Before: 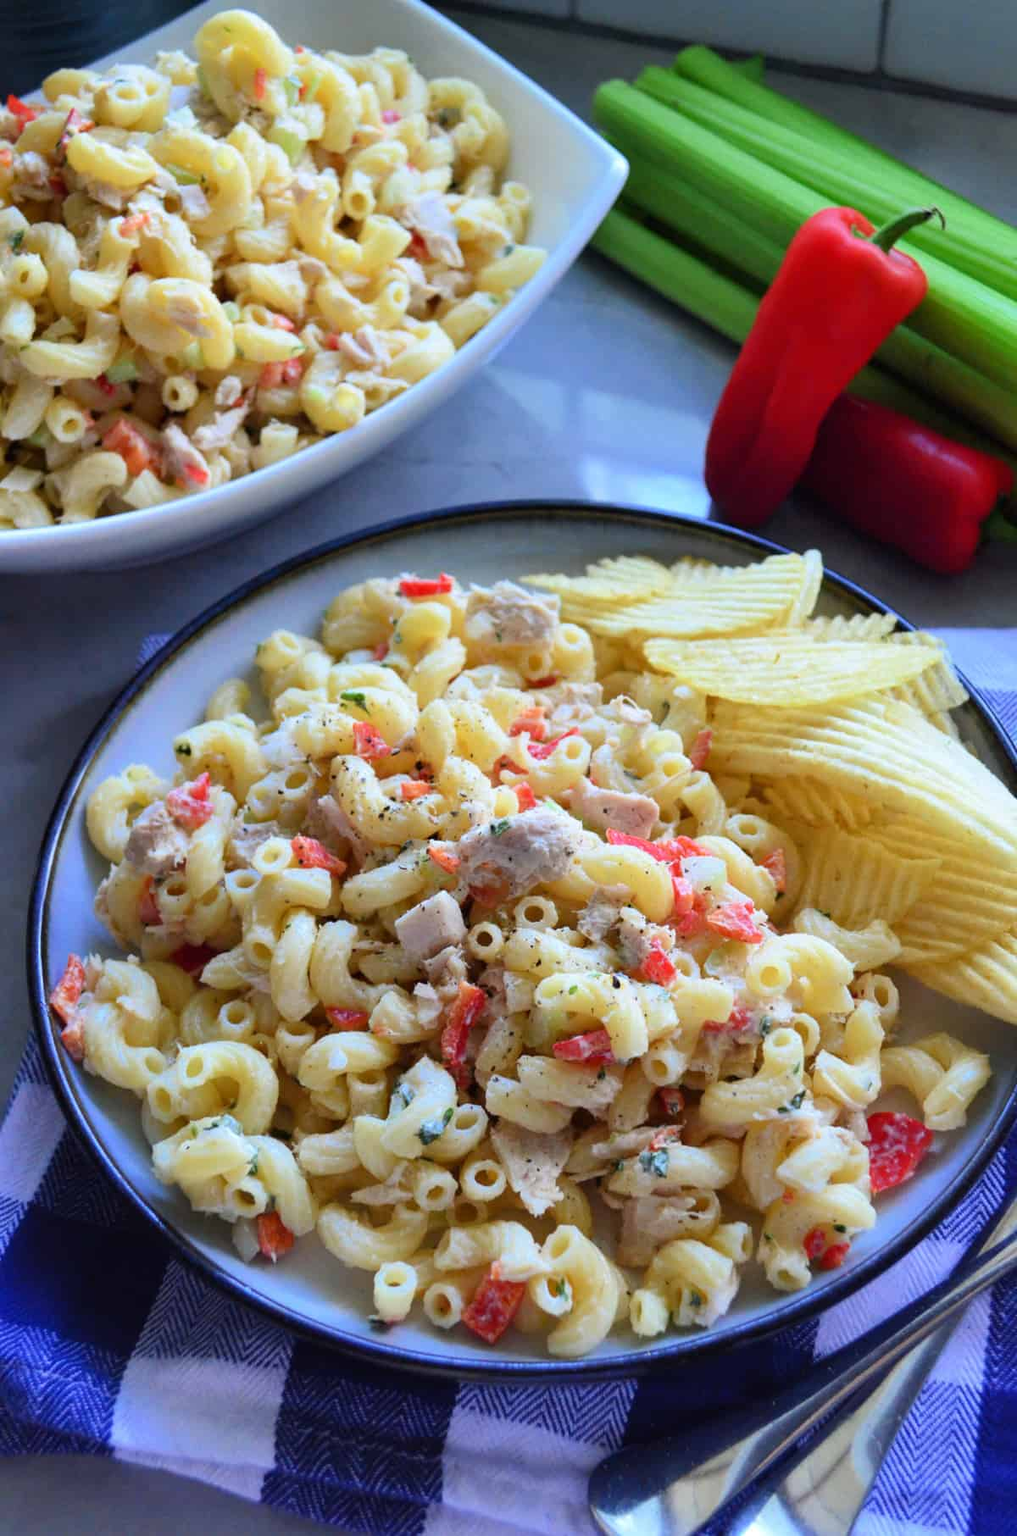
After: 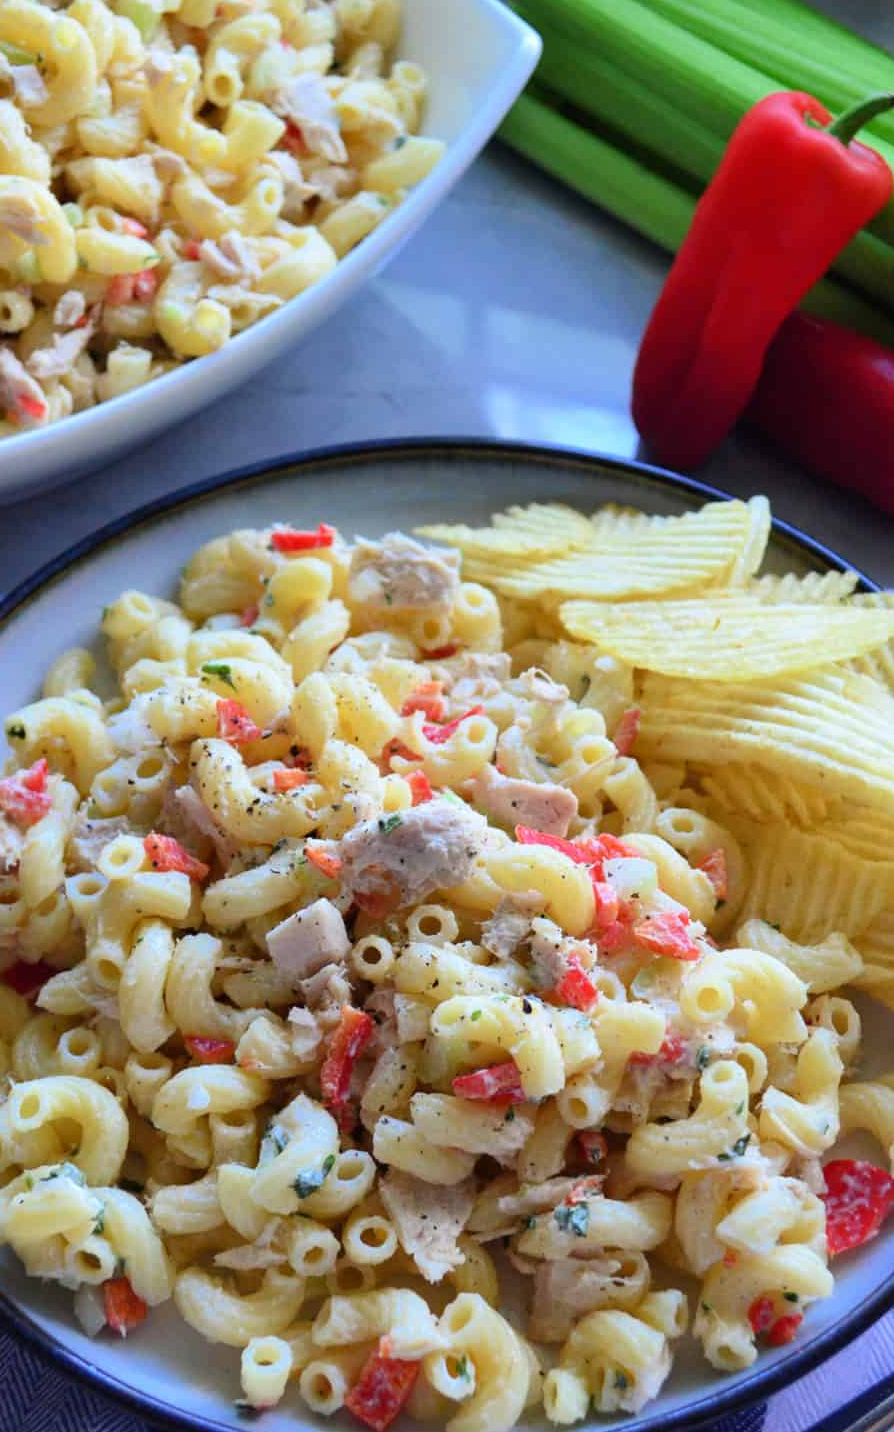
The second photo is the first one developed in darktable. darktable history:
crop: left 16.688%, top 8.466%, right 8.736%, bottom 12.525%
